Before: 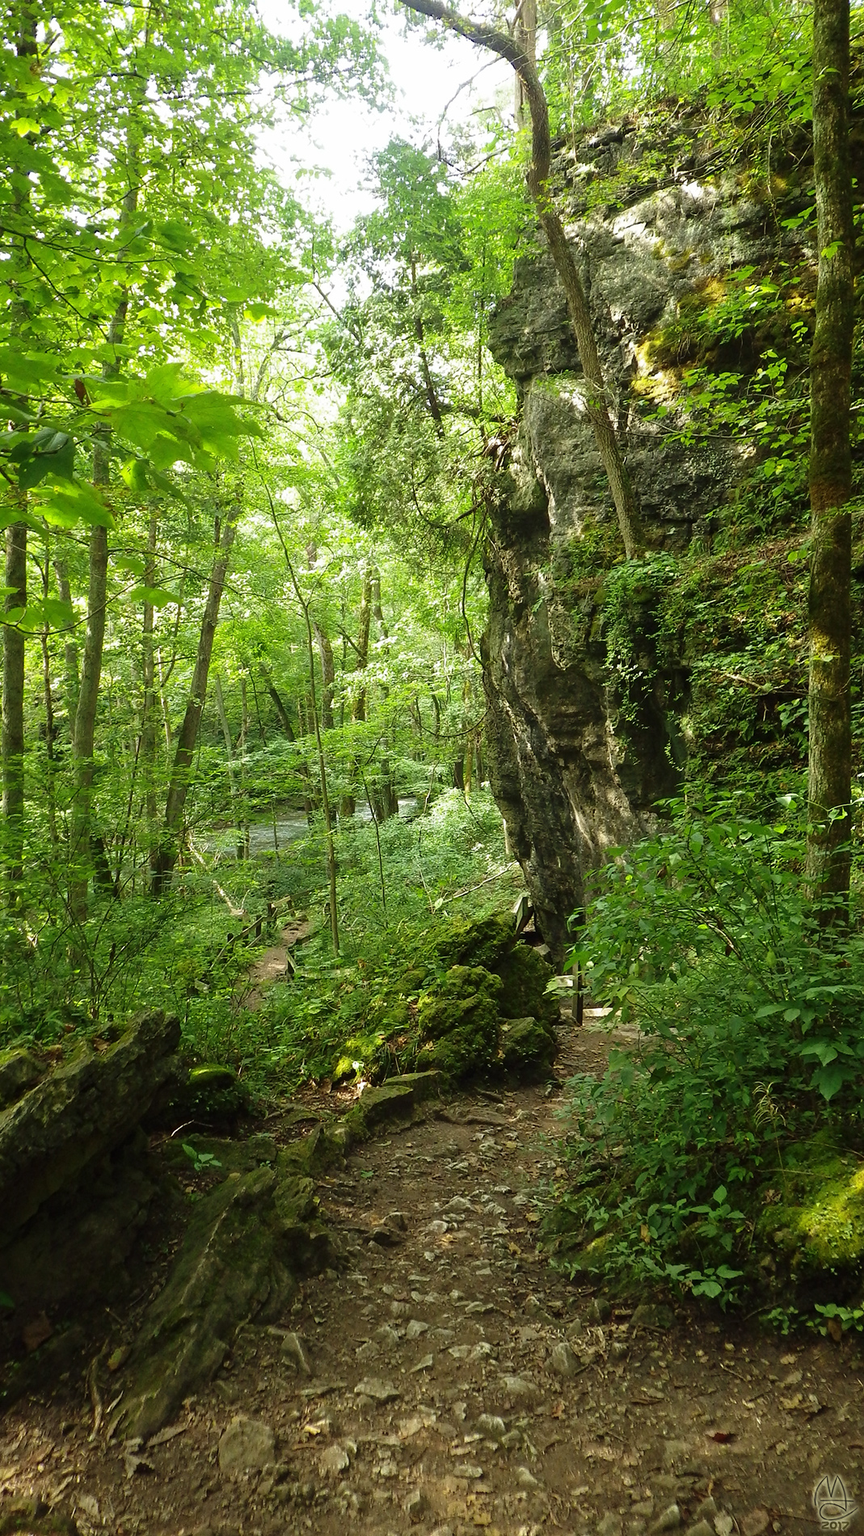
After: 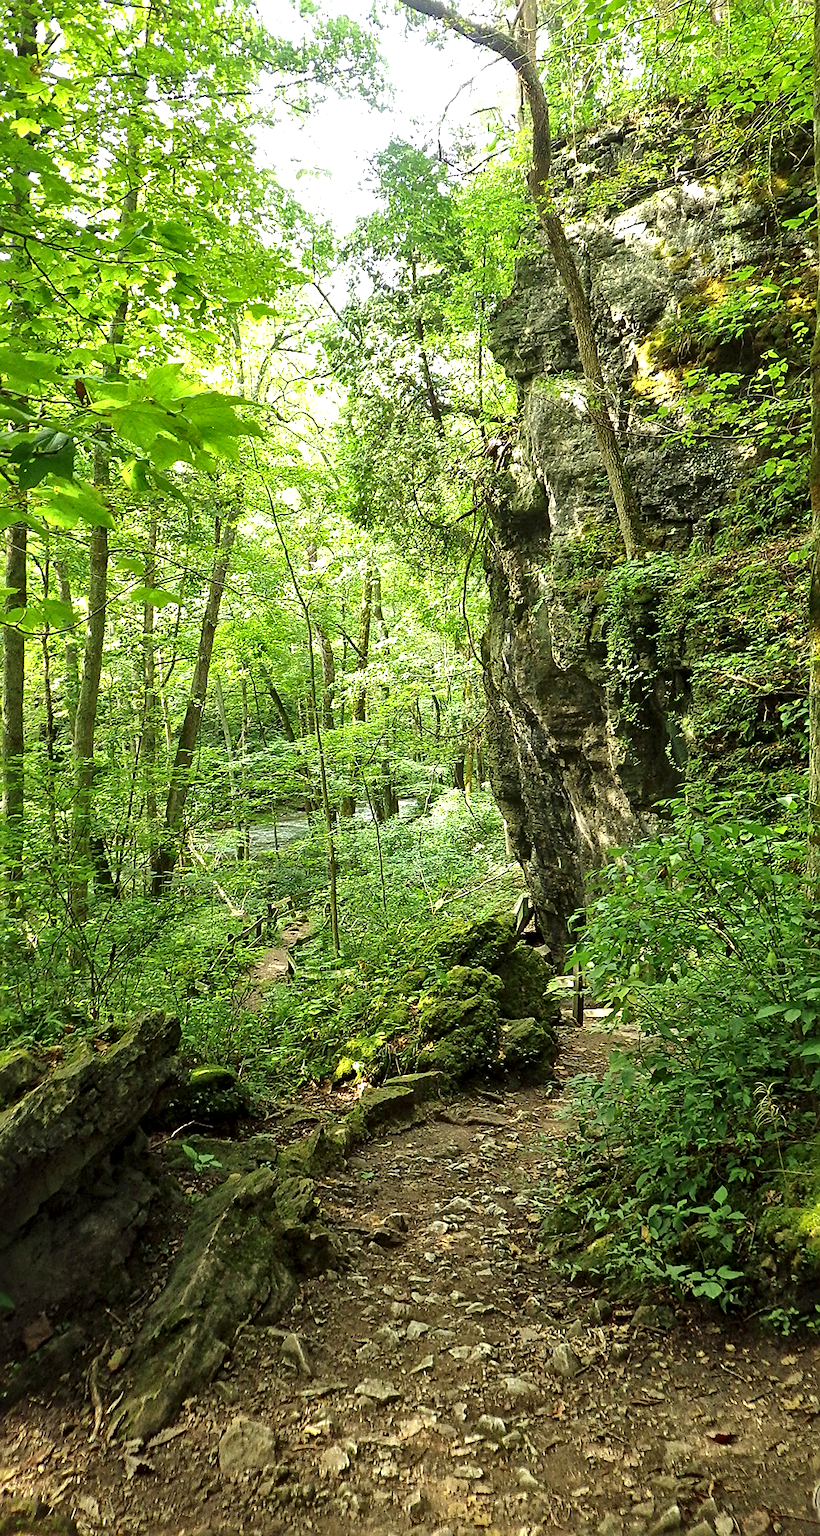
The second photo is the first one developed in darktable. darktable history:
sharpen: on, module defaults
shadows and highlights: shadows 25.16, highlights -25.22
crop and rotate: right 5.114%
exposure: exposure 0.514 EV, compensate exposure bias true, compensate highlight preservation false
local contrast: mode bilateral grid, contrast 19, coarseness 49, detail 171%, midtone range 0.2
